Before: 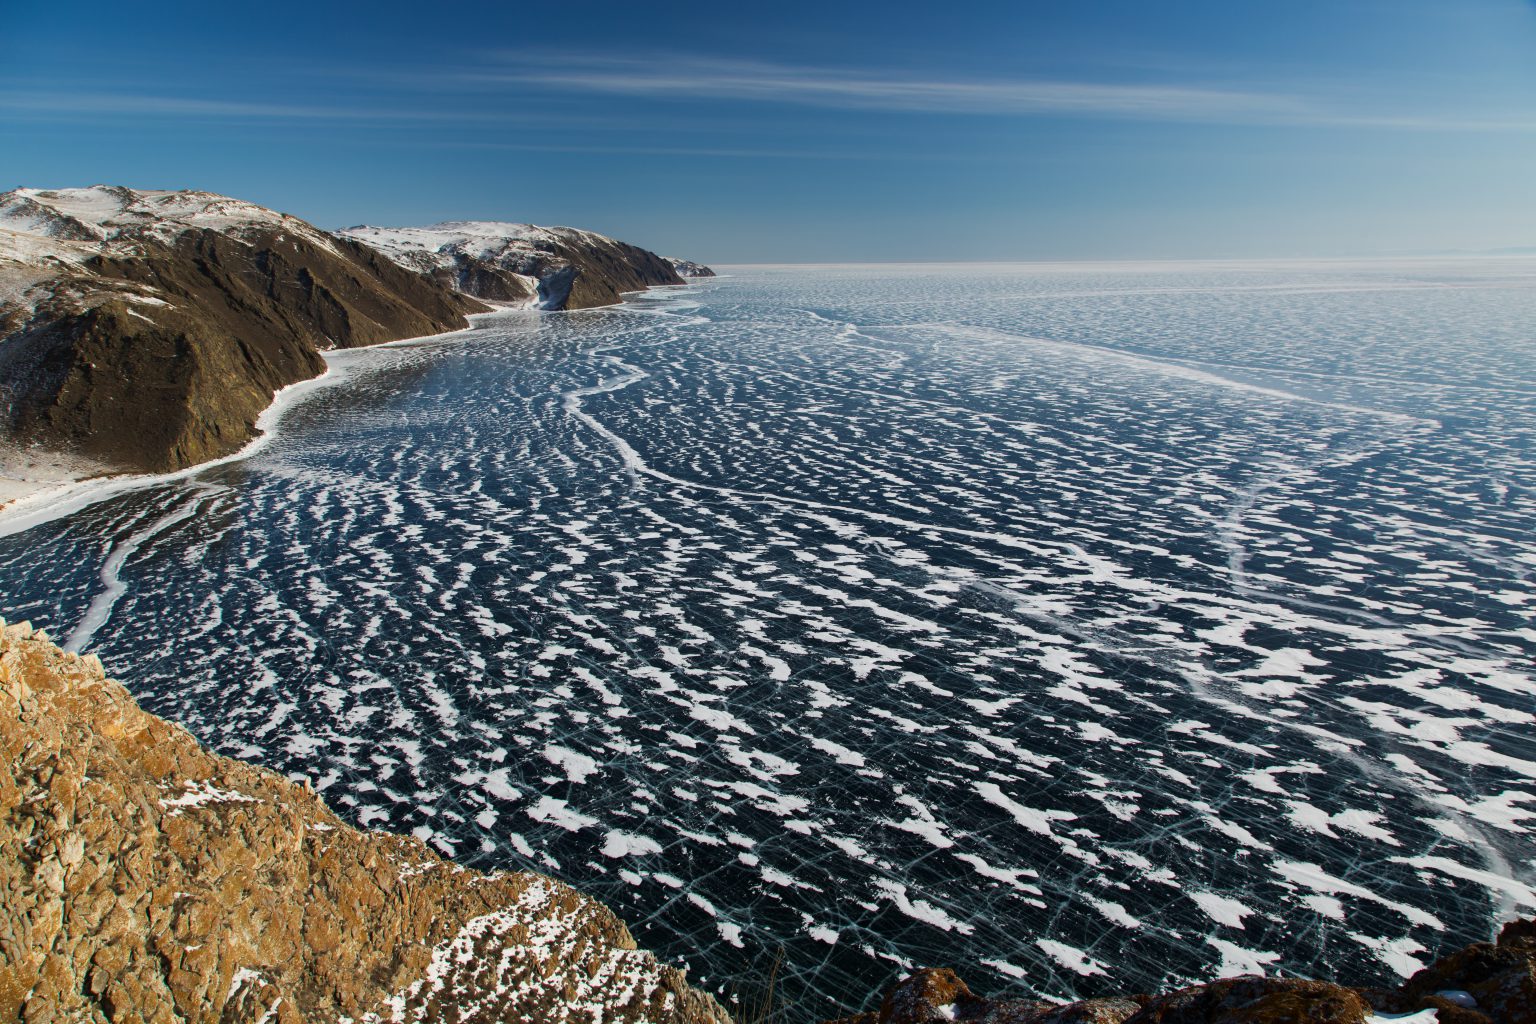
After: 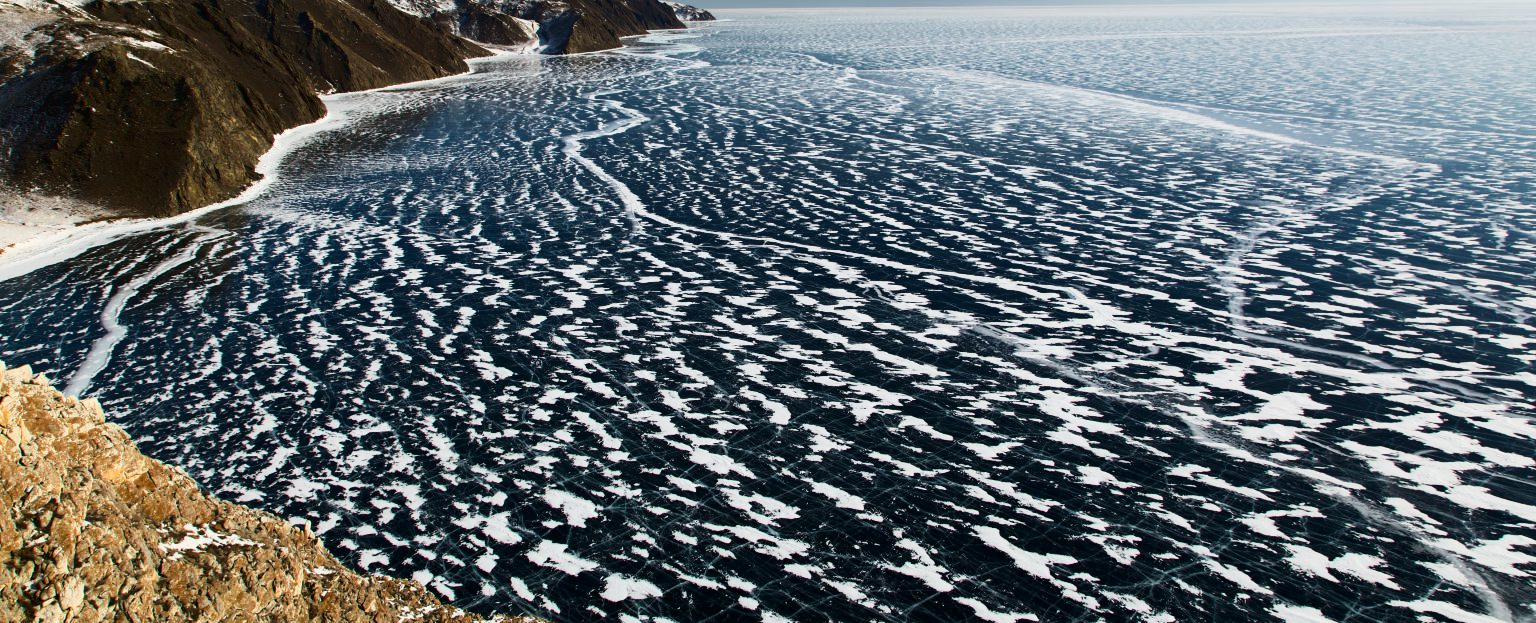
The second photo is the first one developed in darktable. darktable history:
crop and rotate: top 25.091%, bottom 14.021%
contrast brightness saturation: contrast 0.29
